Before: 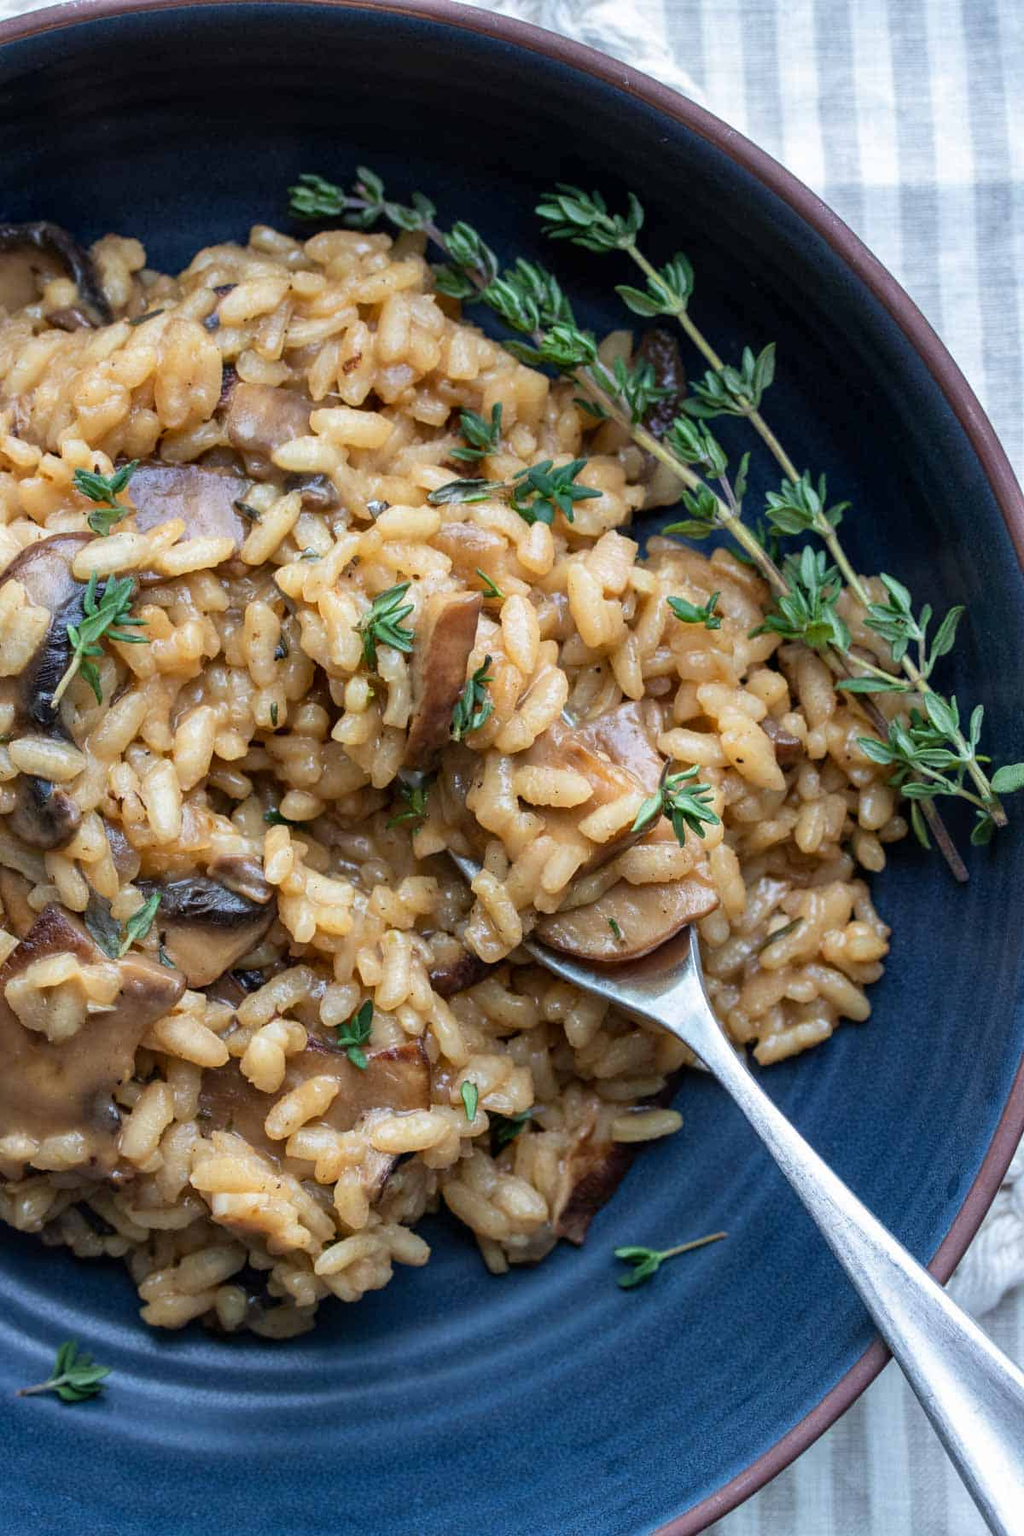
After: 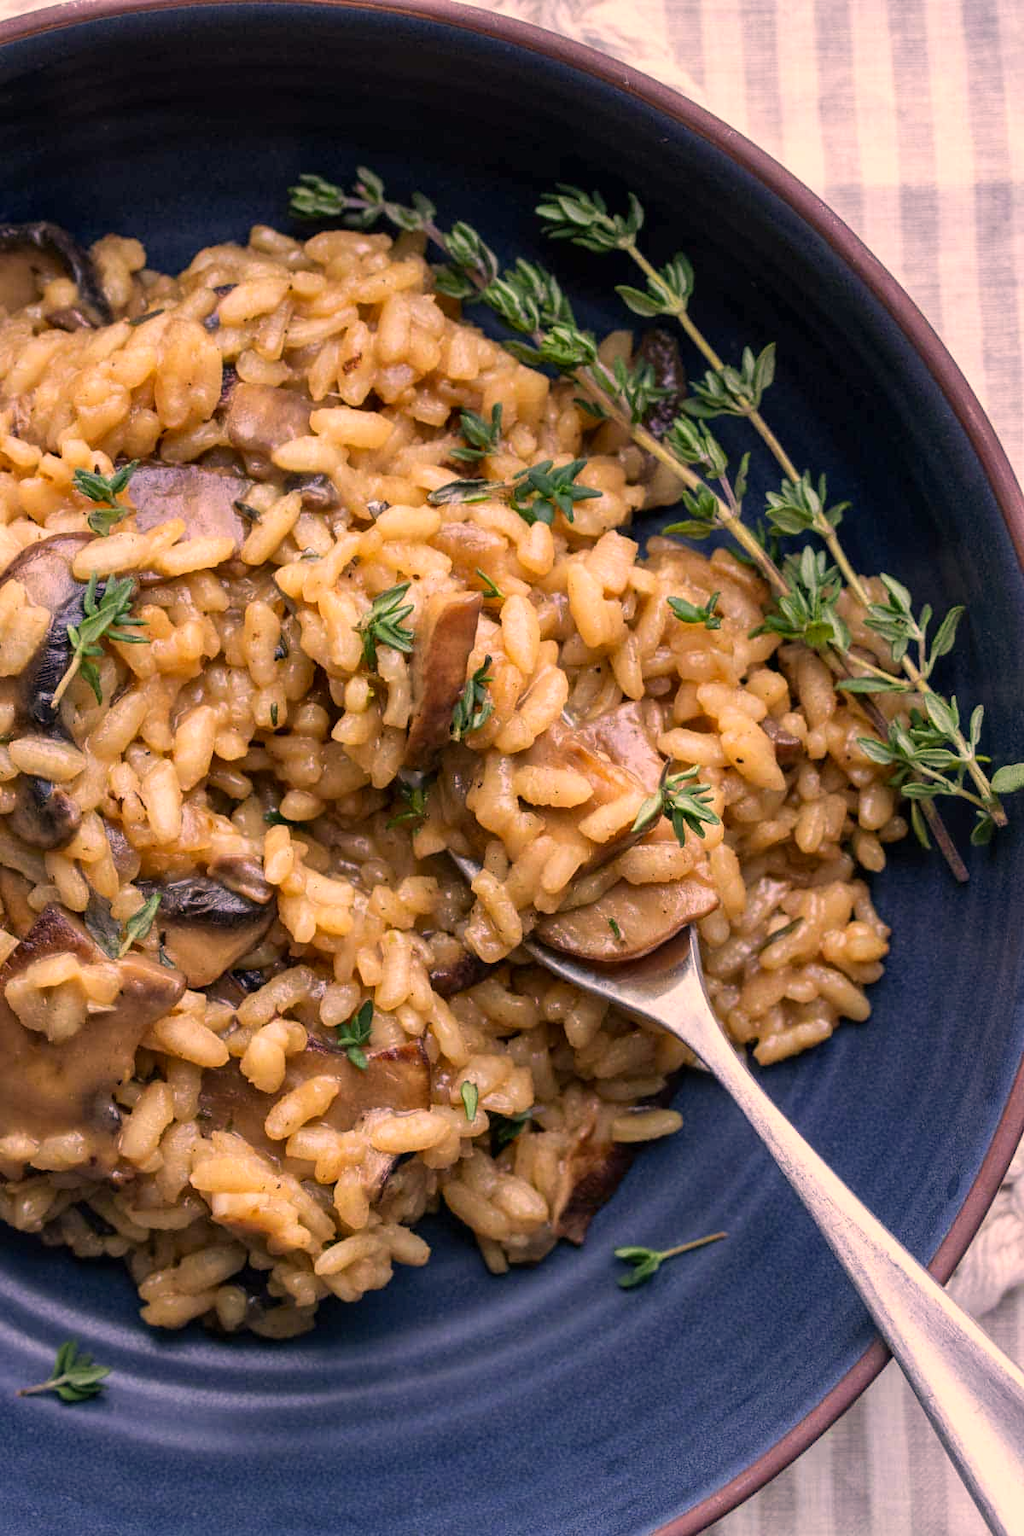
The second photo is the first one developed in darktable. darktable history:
color correction: highlights a* 22.51, highlights b* 22.46
